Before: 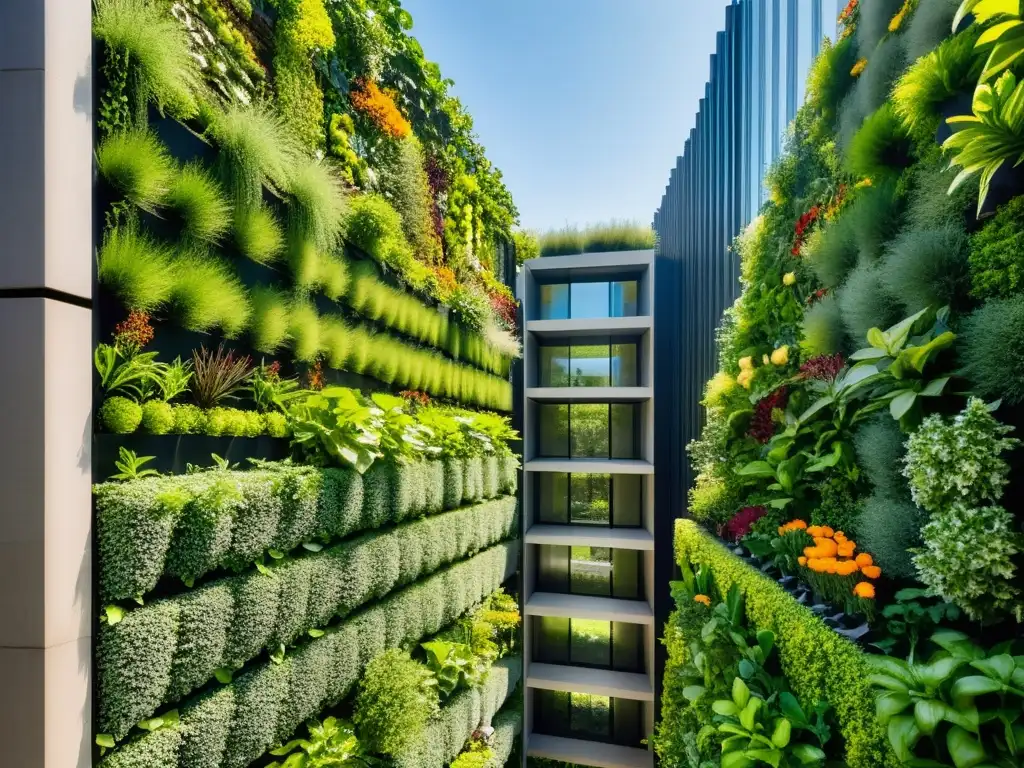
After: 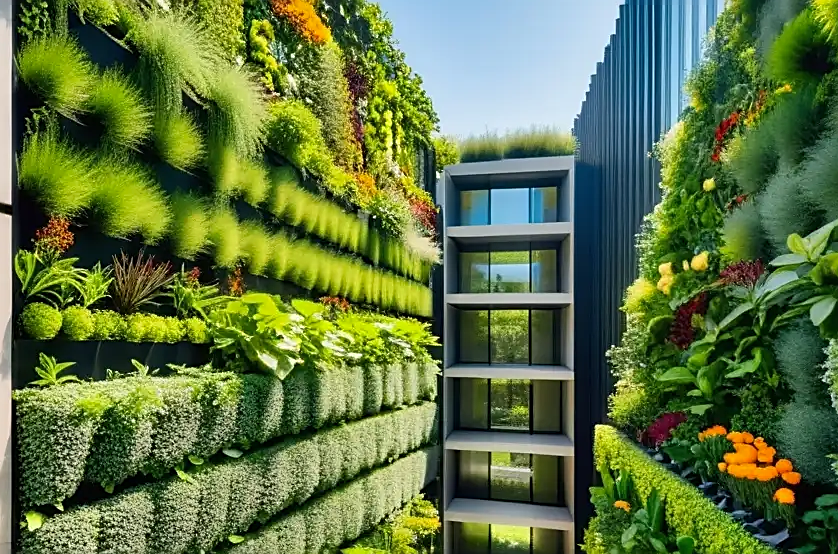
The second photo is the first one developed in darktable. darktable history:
color zones: curves: ch1 [(0, 0.523) (0.143, 0.545) (0.286, 0.52) (0.429, 0.506) (0.571, 0.503) (0.714, 0.503) (0.857, 0.508) (1, 0.523)]
sharpen: on, module defaults
color correction: highlights b* -0.056
crop: left 7.895%, top 12.325%, right 10.199%, bottom 15.466%
